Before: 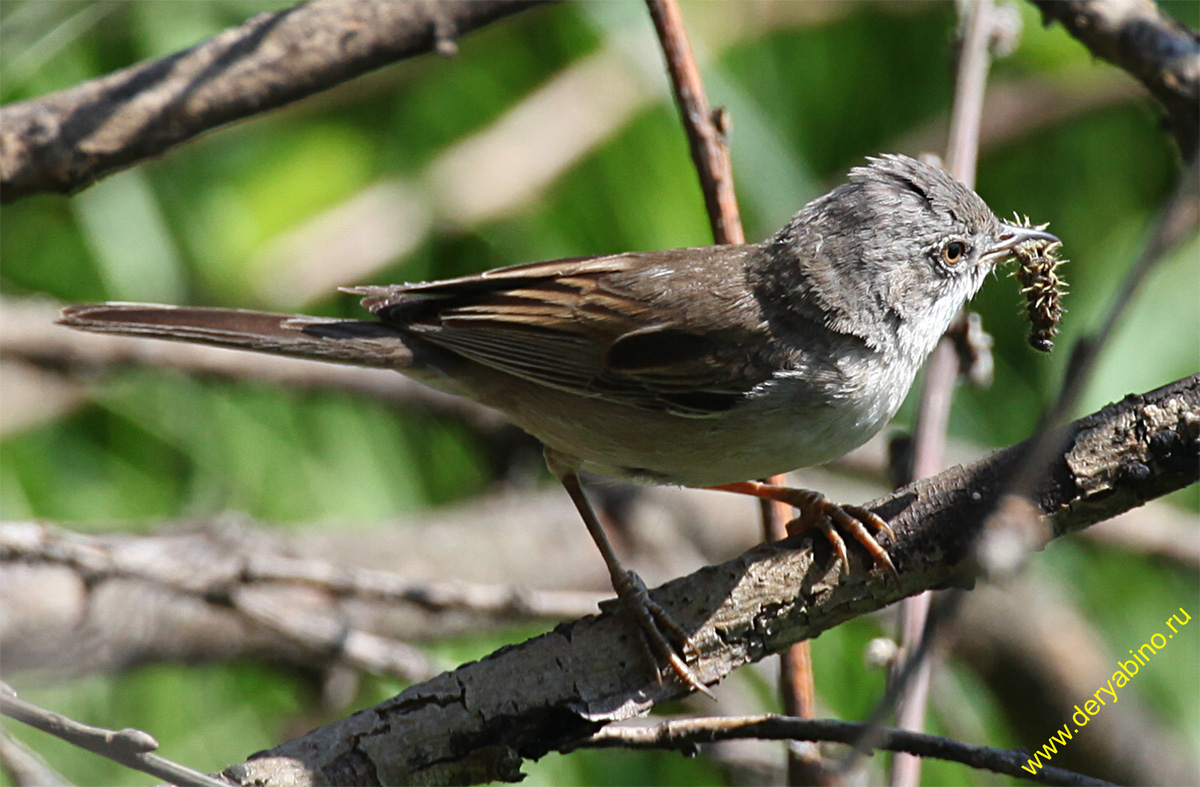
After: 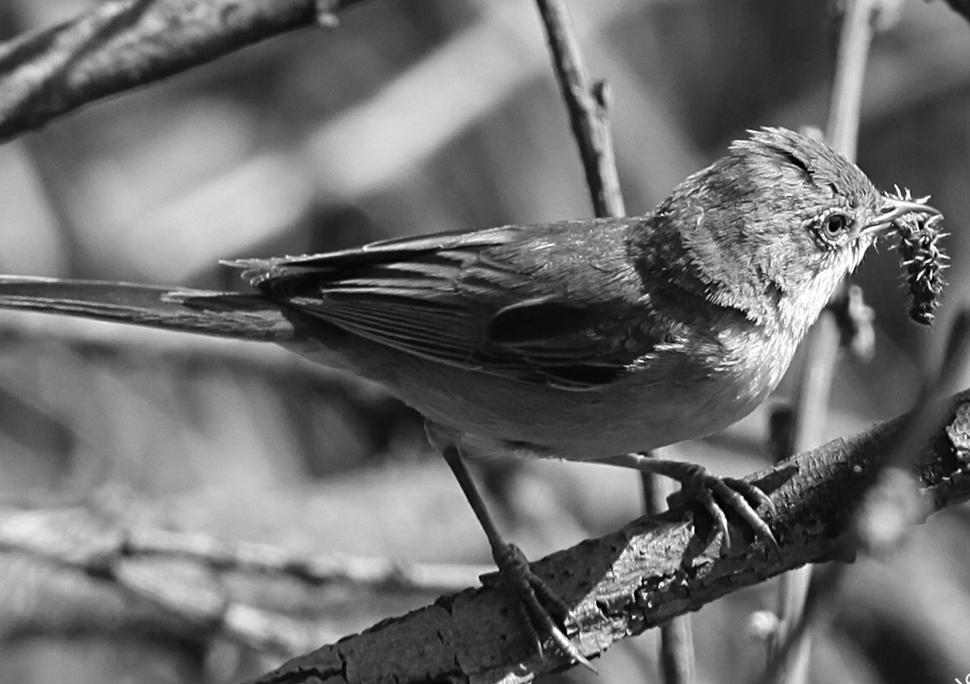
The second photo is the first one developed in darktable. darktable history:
monochrome: on, module defaults
crop: left 9.929%, top 3.475%, right 9.188%, bottom 9.529%
